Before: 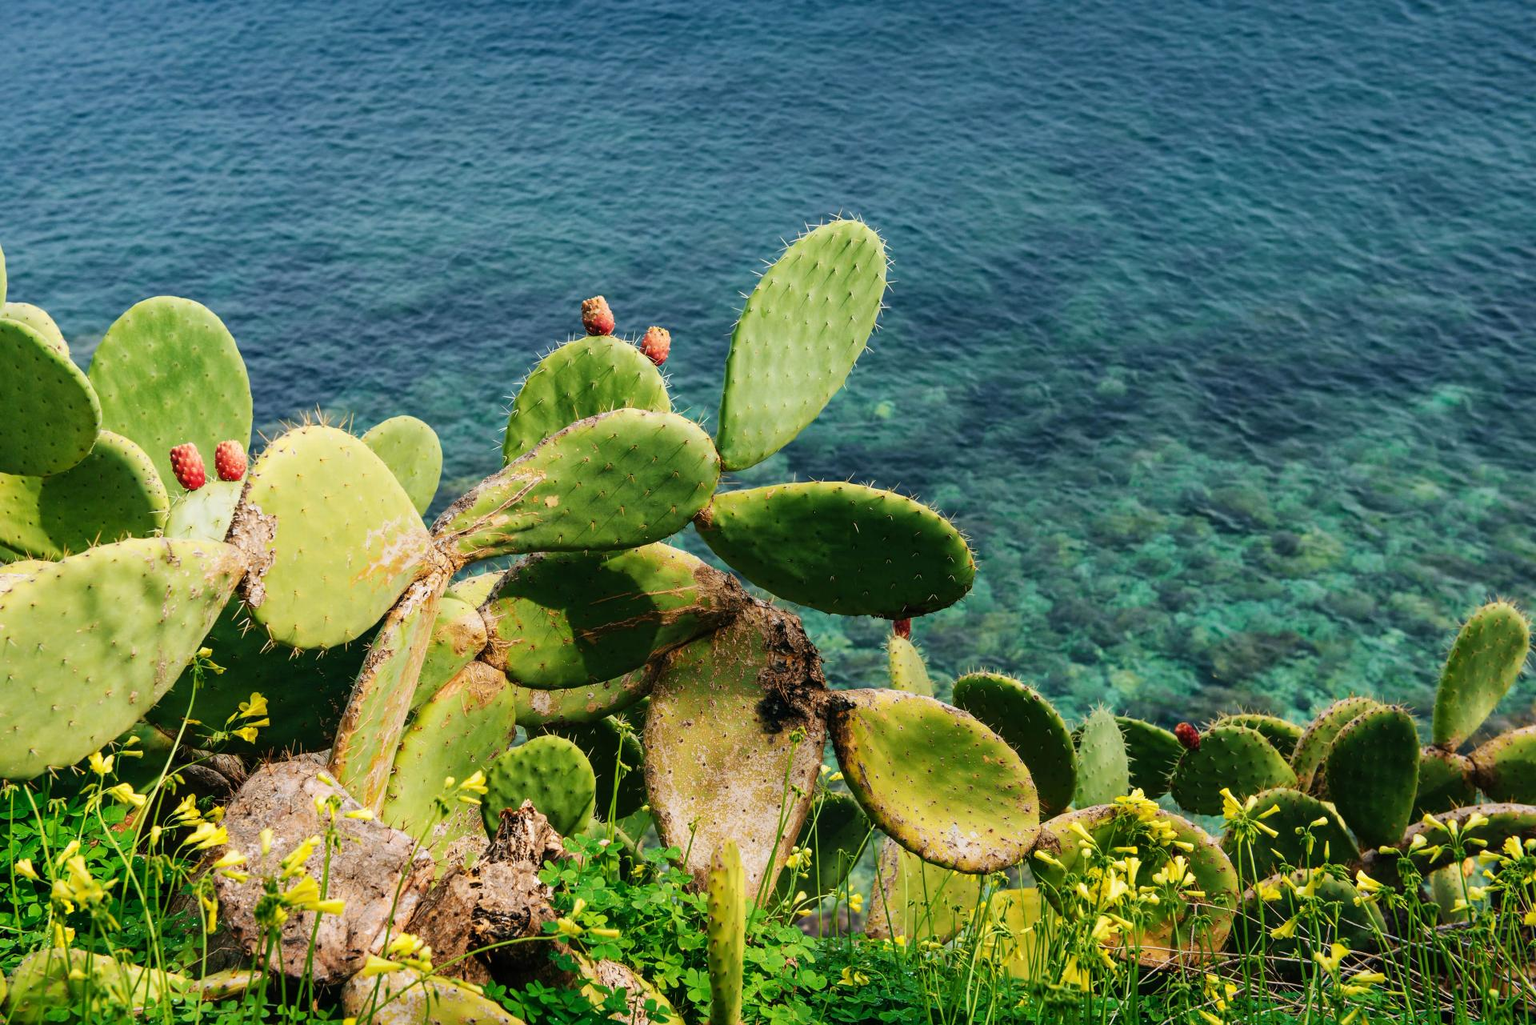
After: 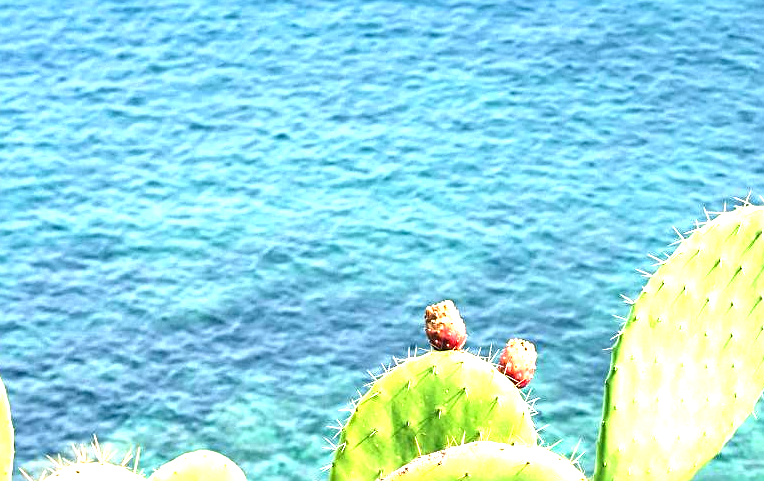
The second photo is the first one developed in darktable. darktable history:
exposure: exposure 1.991 EV, compensate exposure bias true, compensate highlight preservation false
crop: left 15.763%, top 5.44%, right 44.405%, bottom 56.944%
sharpen: on, module defaults
